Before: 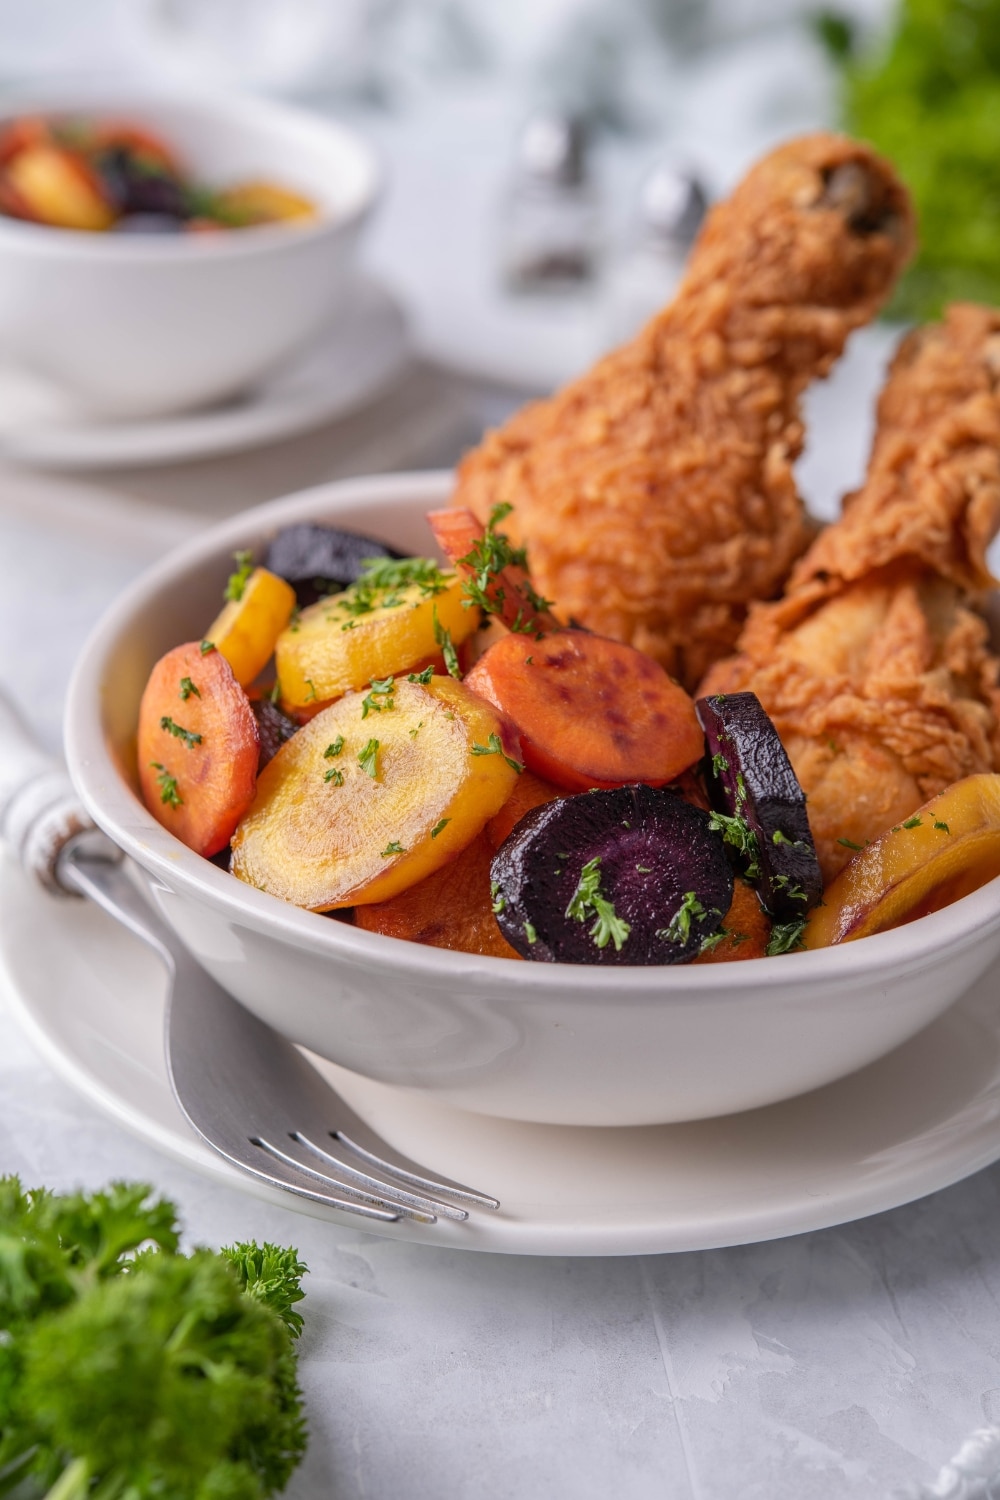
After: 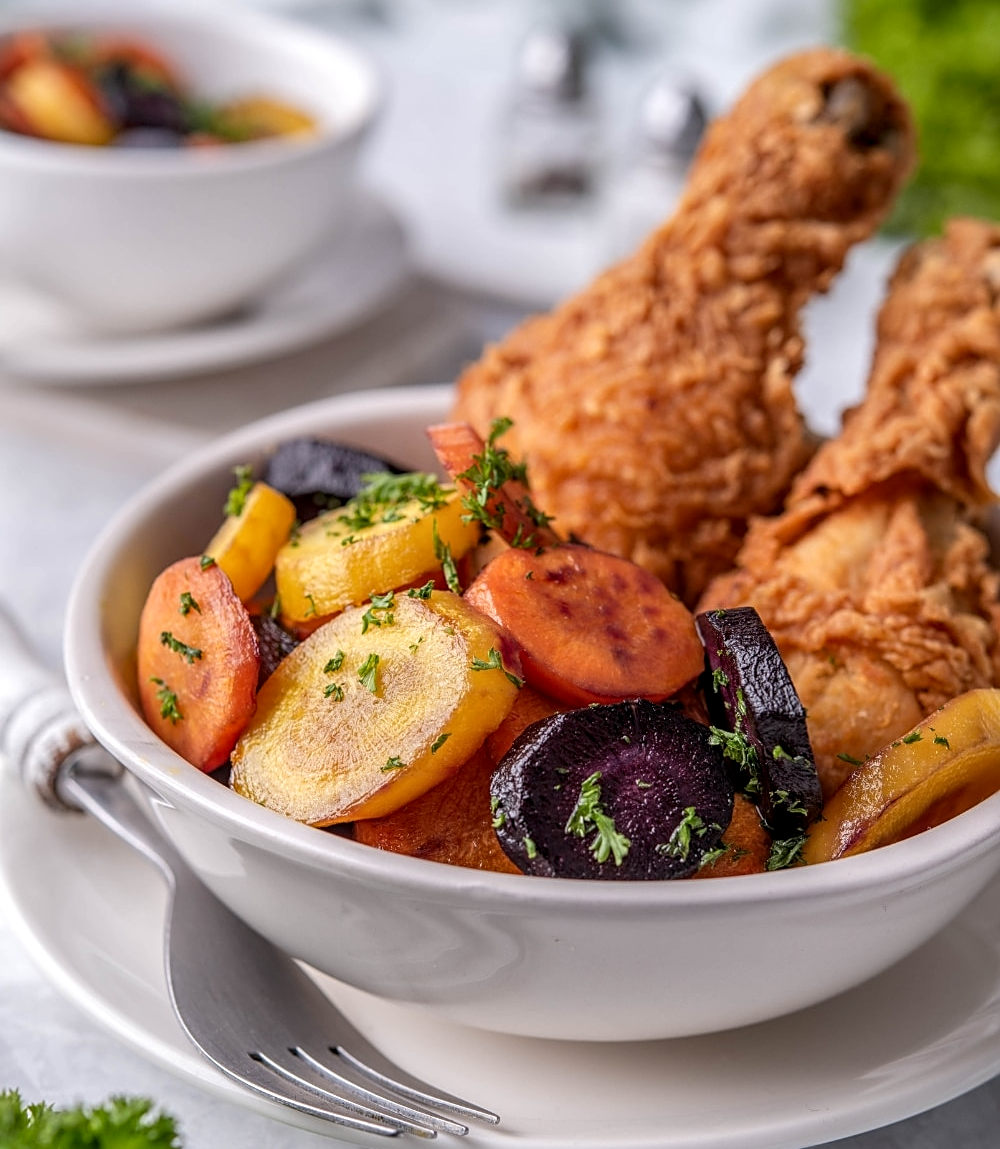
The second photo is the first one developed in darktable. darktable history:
crop: top 5.676%, bottom 17.709%
sharpen: on, module defaults
local contrast: detail 130%
